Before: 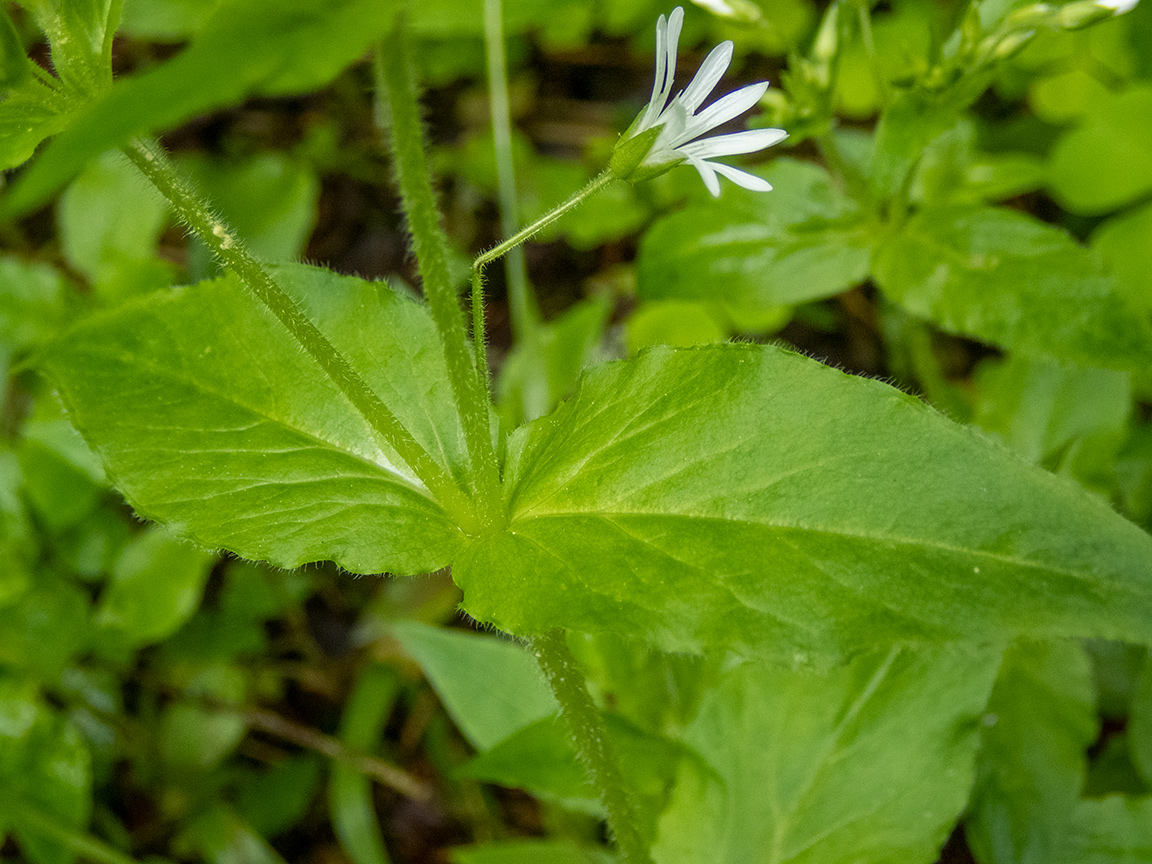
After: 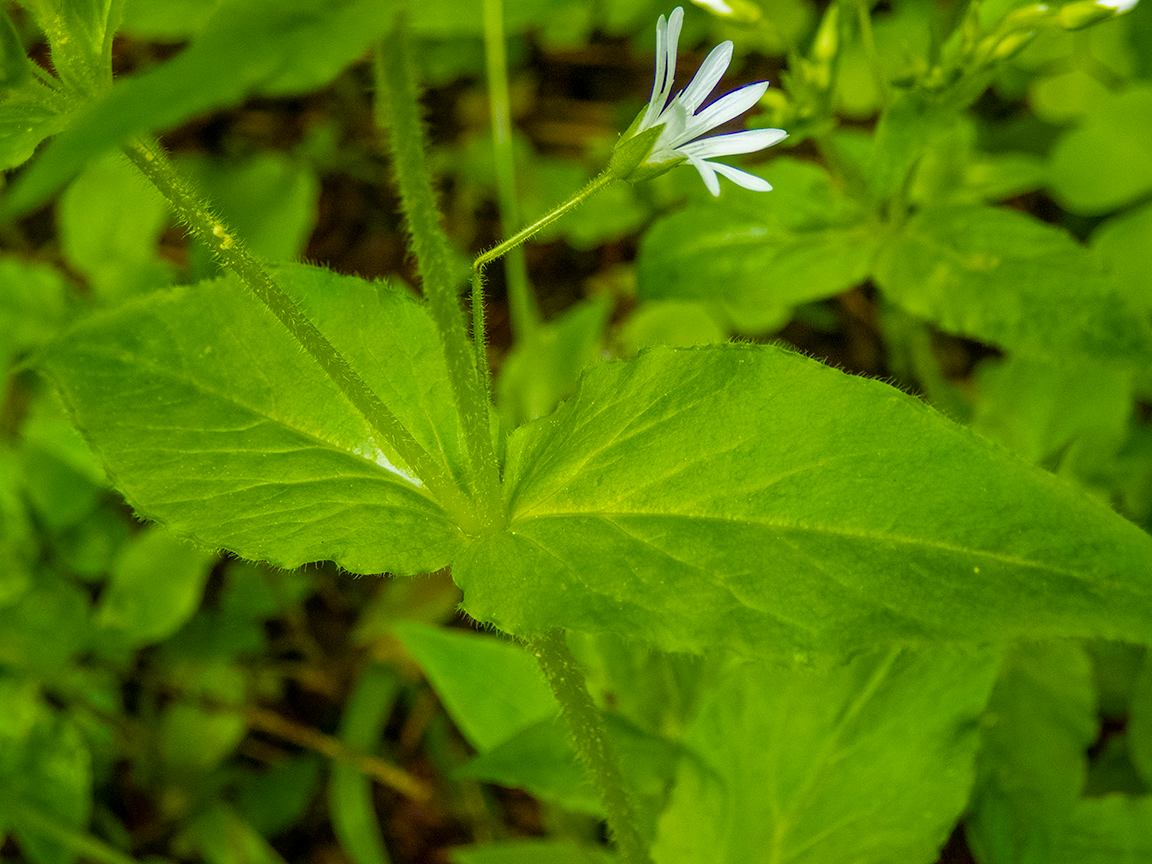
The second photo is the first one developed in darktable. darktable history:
color balance rgb: shadows lift › luminance 0.95%, shadows lift › chroma 0.462%, shadows lift › hue 19.36°, power › chroma 0.257%, power › hue 60.41°, linear chroma grading › shadows 10.399%, linear chroma grading › highlights 10.047%, linear chroma grading › global chroma 14.919%, linear chroma grading › mid-tones 14.962%, perceptual saturation grading › global saturation 20%, perceptual saturation grading › highlights 3.483%, perceptual saturation grading › shadows 50.181%
